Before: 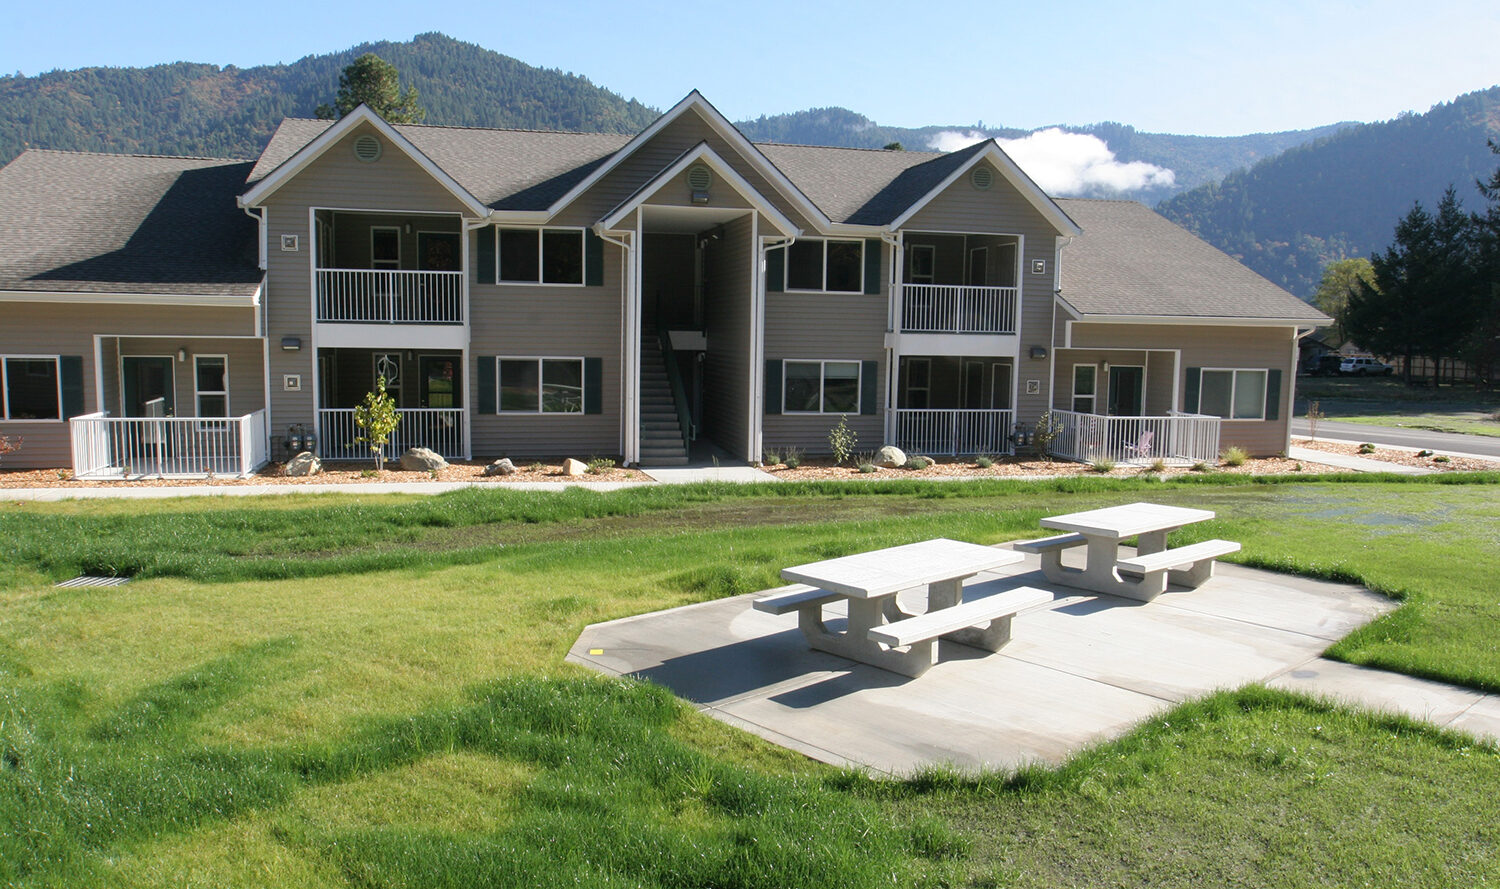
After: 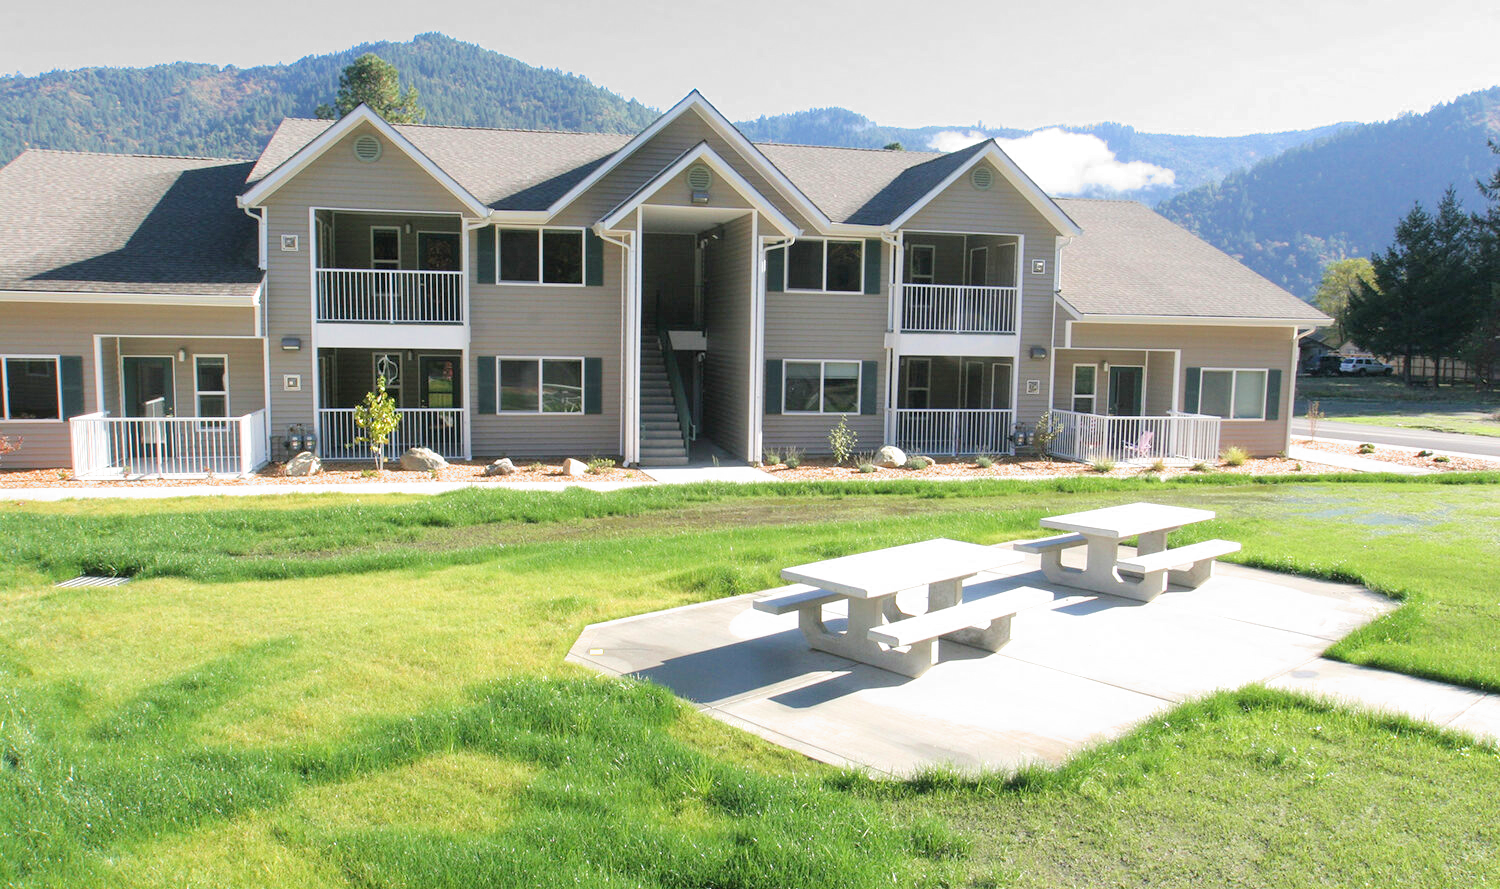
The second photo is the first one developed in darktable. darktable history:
exposure: black level correction 0, exposure 1.4 EV, compensate highlight preservation false
filmic rgb: middle gray luminance 18.42%, black relative exposure -10.5 EV, white relative exposure 3.4 EV, threshold 6 EV, target black luminance 0%, hardness 6.03, latitude 99%, contrast 0.847, shadows ↔ highlights balance 0.505%, add noise in highlights 0, preserve chrominance max RGB, color science v3 (2019), use custom middle-gray values true, iterations of high-quality reconstruction 0, contrast in highlights soft, enable highlight reconstruction true
white balance: red 1, blue 1
